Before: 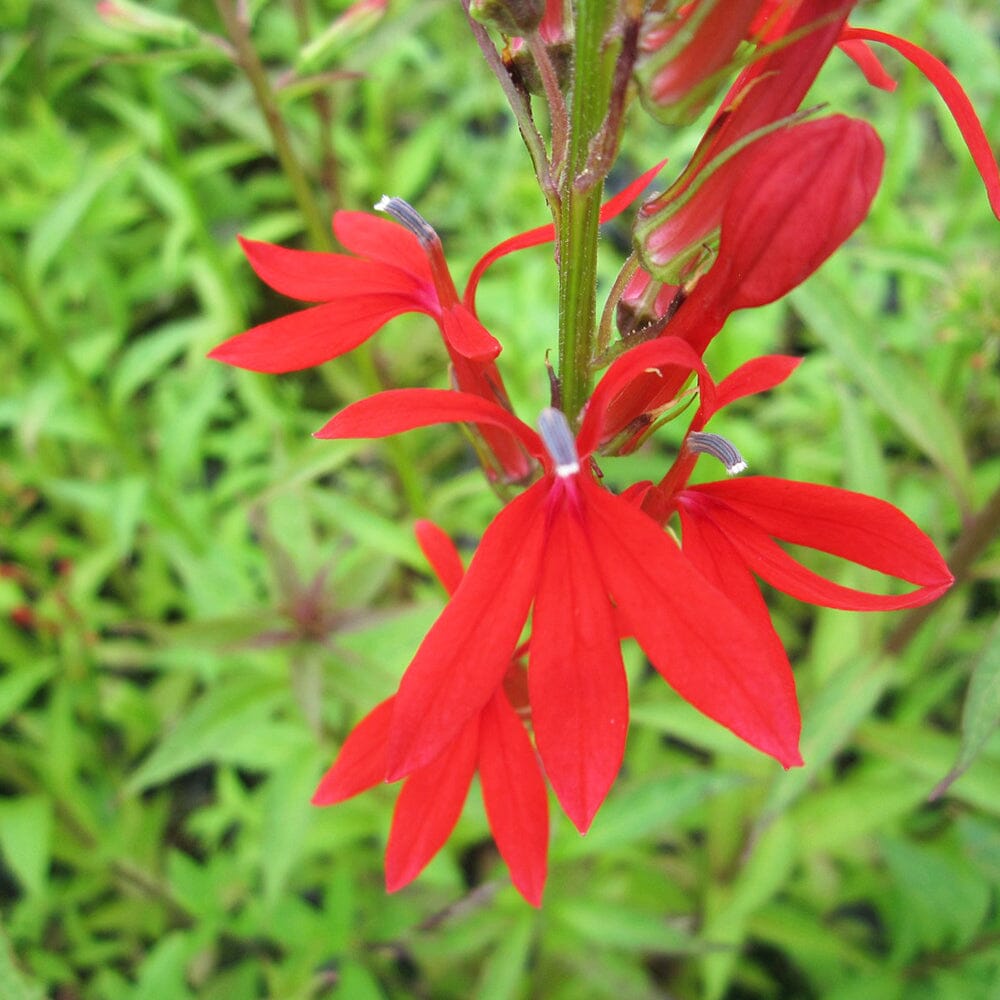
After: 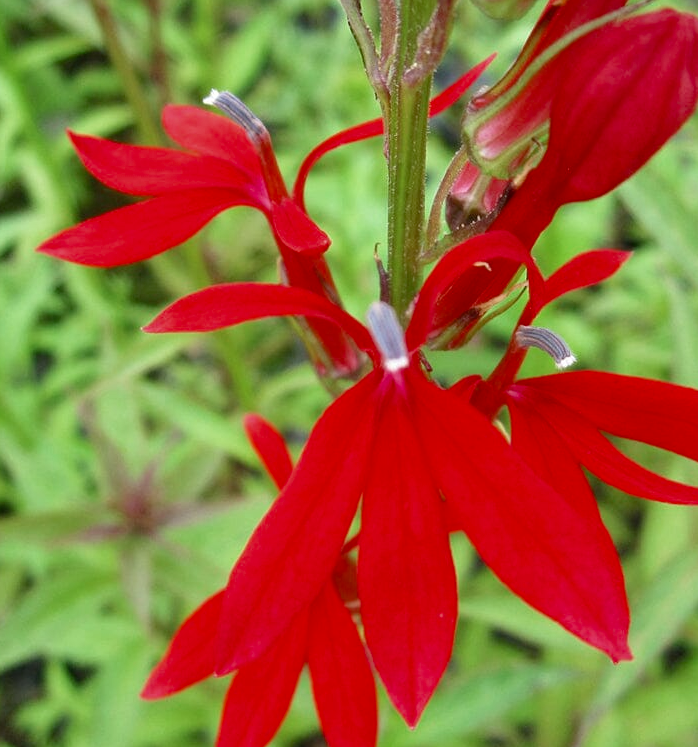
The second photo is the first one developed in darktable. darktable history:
crop and rotate: left 17.149%, top 10.648%, right 12.987%, bottom 14.599%
color balance rgb: shadows lift › luminance -9.86%, power › hue 328.39°, linear chroma grading › shadows -1.785%, linear chroma grading › highlights -14.736%, linear chroma grading › global chroma -9.447%, linear chroma grading › mid-tones -10.186%, perceptual saturation grading › global saturation 15.165%, saturation formula JzAzBz (2021)
